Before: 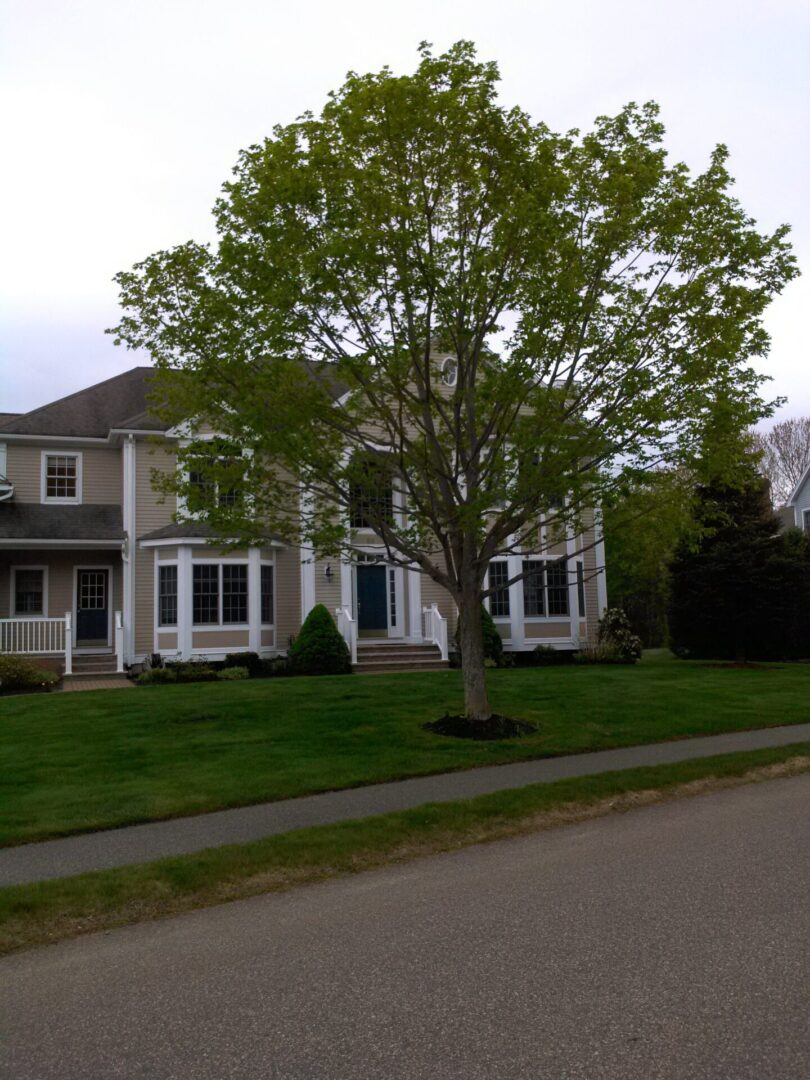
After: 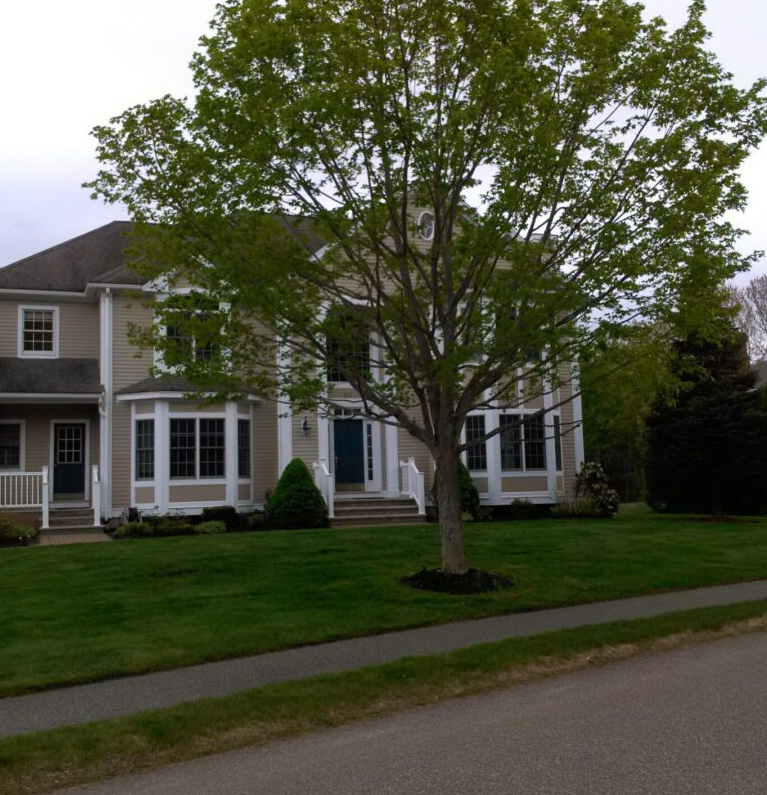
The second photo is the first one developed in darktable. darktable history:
crop and rotate: left 2.898%, top 13.563%, right 2.359%, bottom 12.782%
